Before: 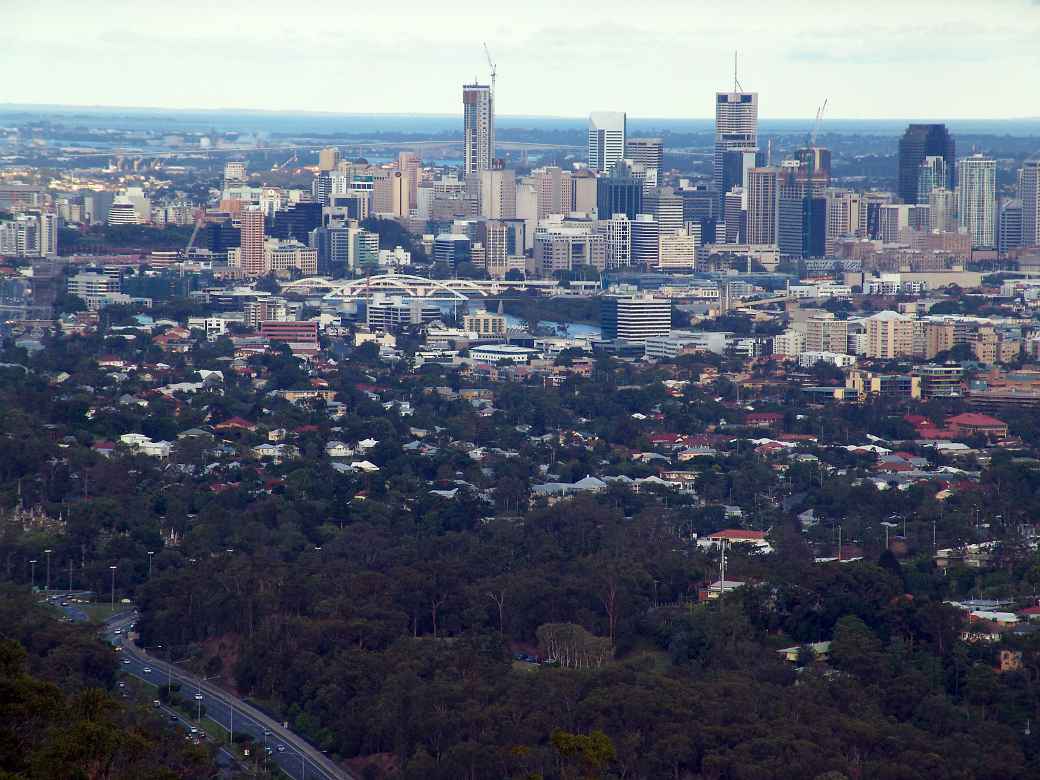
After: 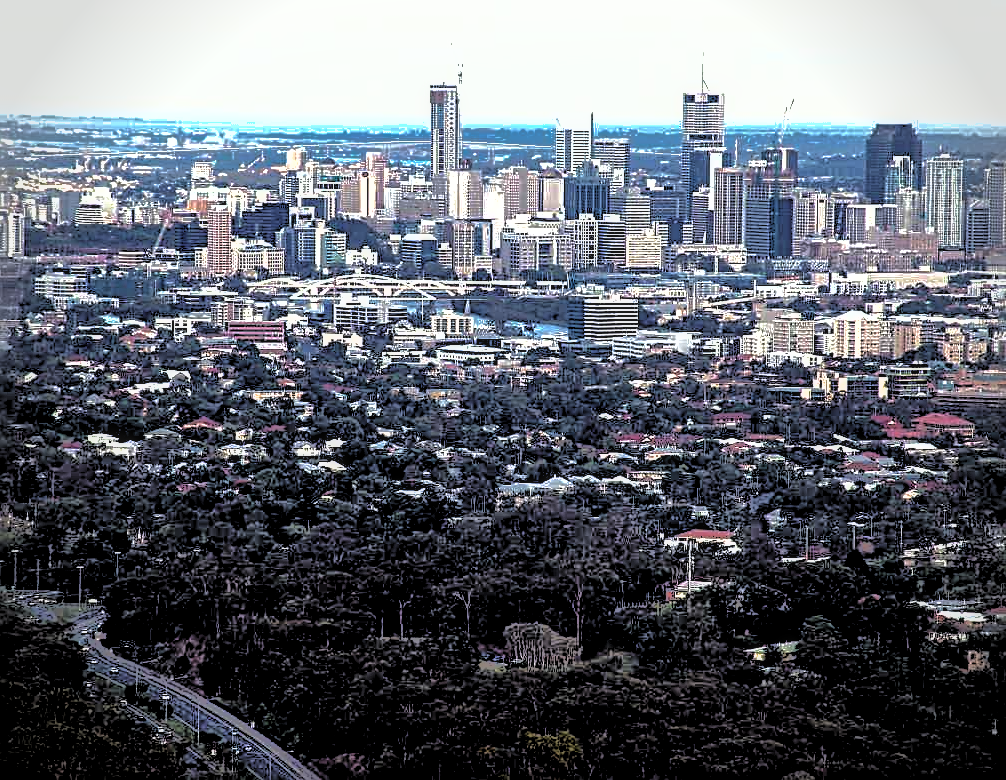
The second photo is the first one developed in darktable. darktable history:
exposure: exposure 0.647 EV, compensate highlight preservation false
shadows and highlights: shadows 58.96, highlights -59.9
vignetting: fall-off start 87.6%, fall-off radius 25.37%, brightness -0.268, unbound false
sharpen: radius 3.044, amount 0.77
local contrast: on, module defaults
crop and rotate: left 3.217%
levels: levels [0.182, 0.542, 0.902]
